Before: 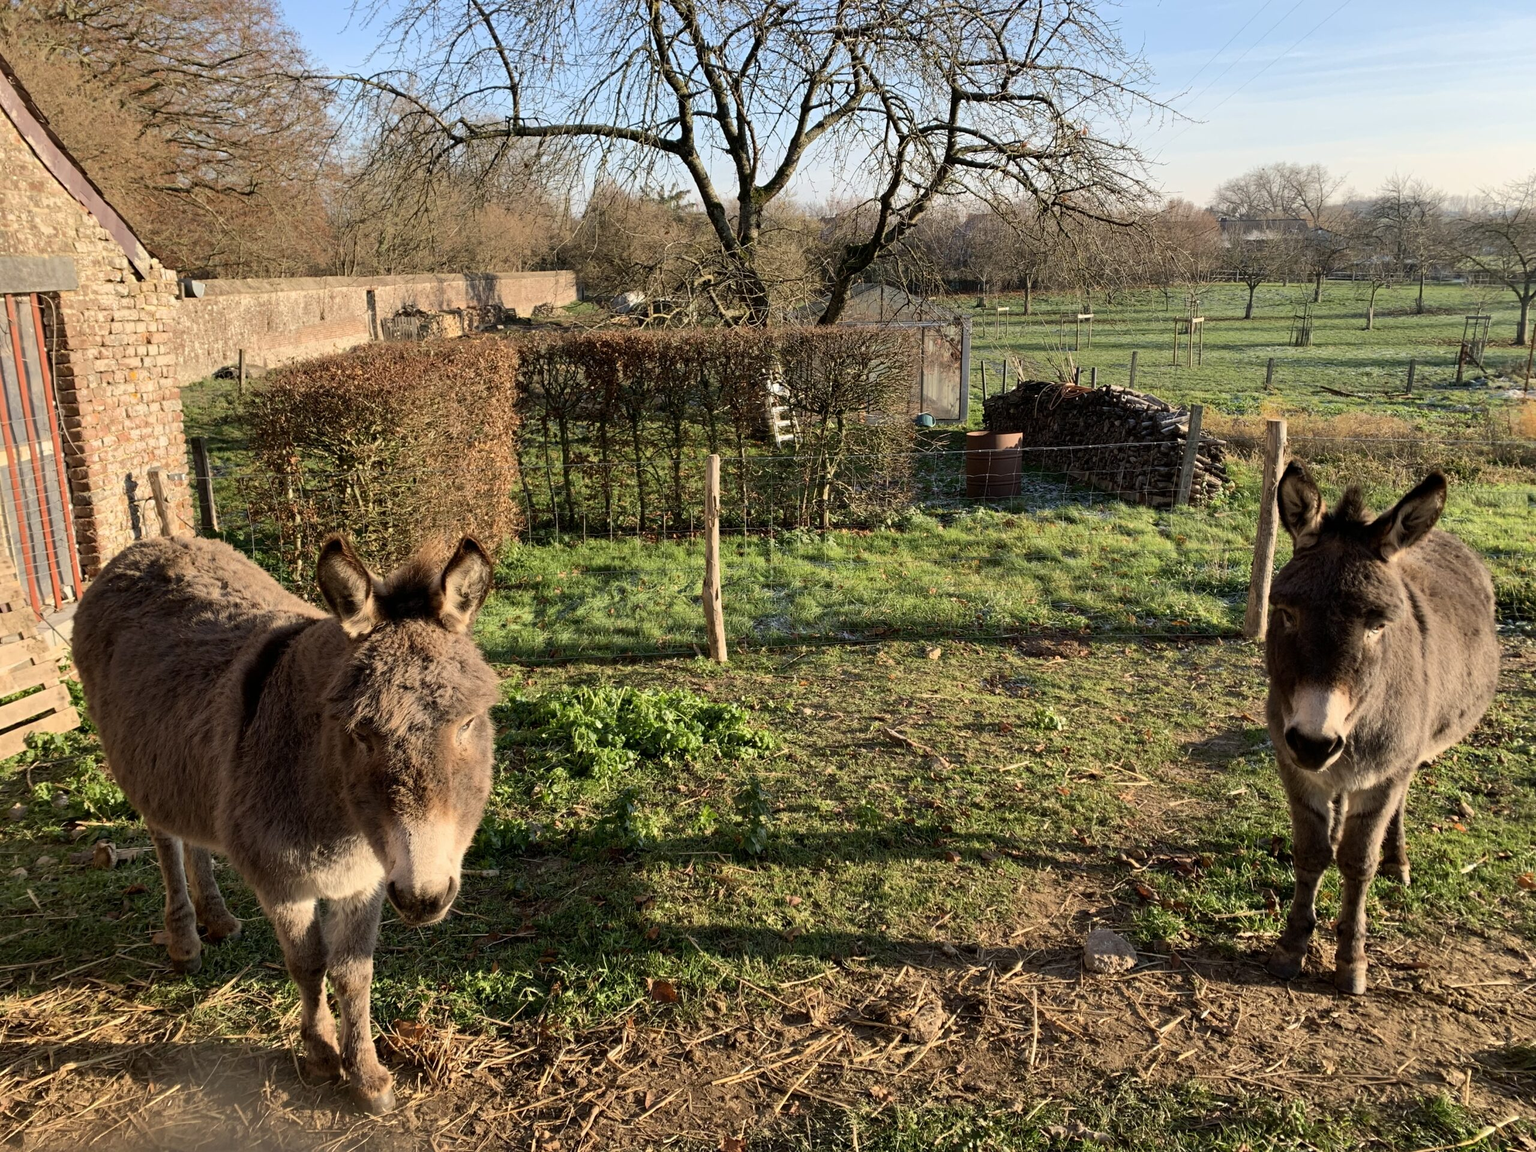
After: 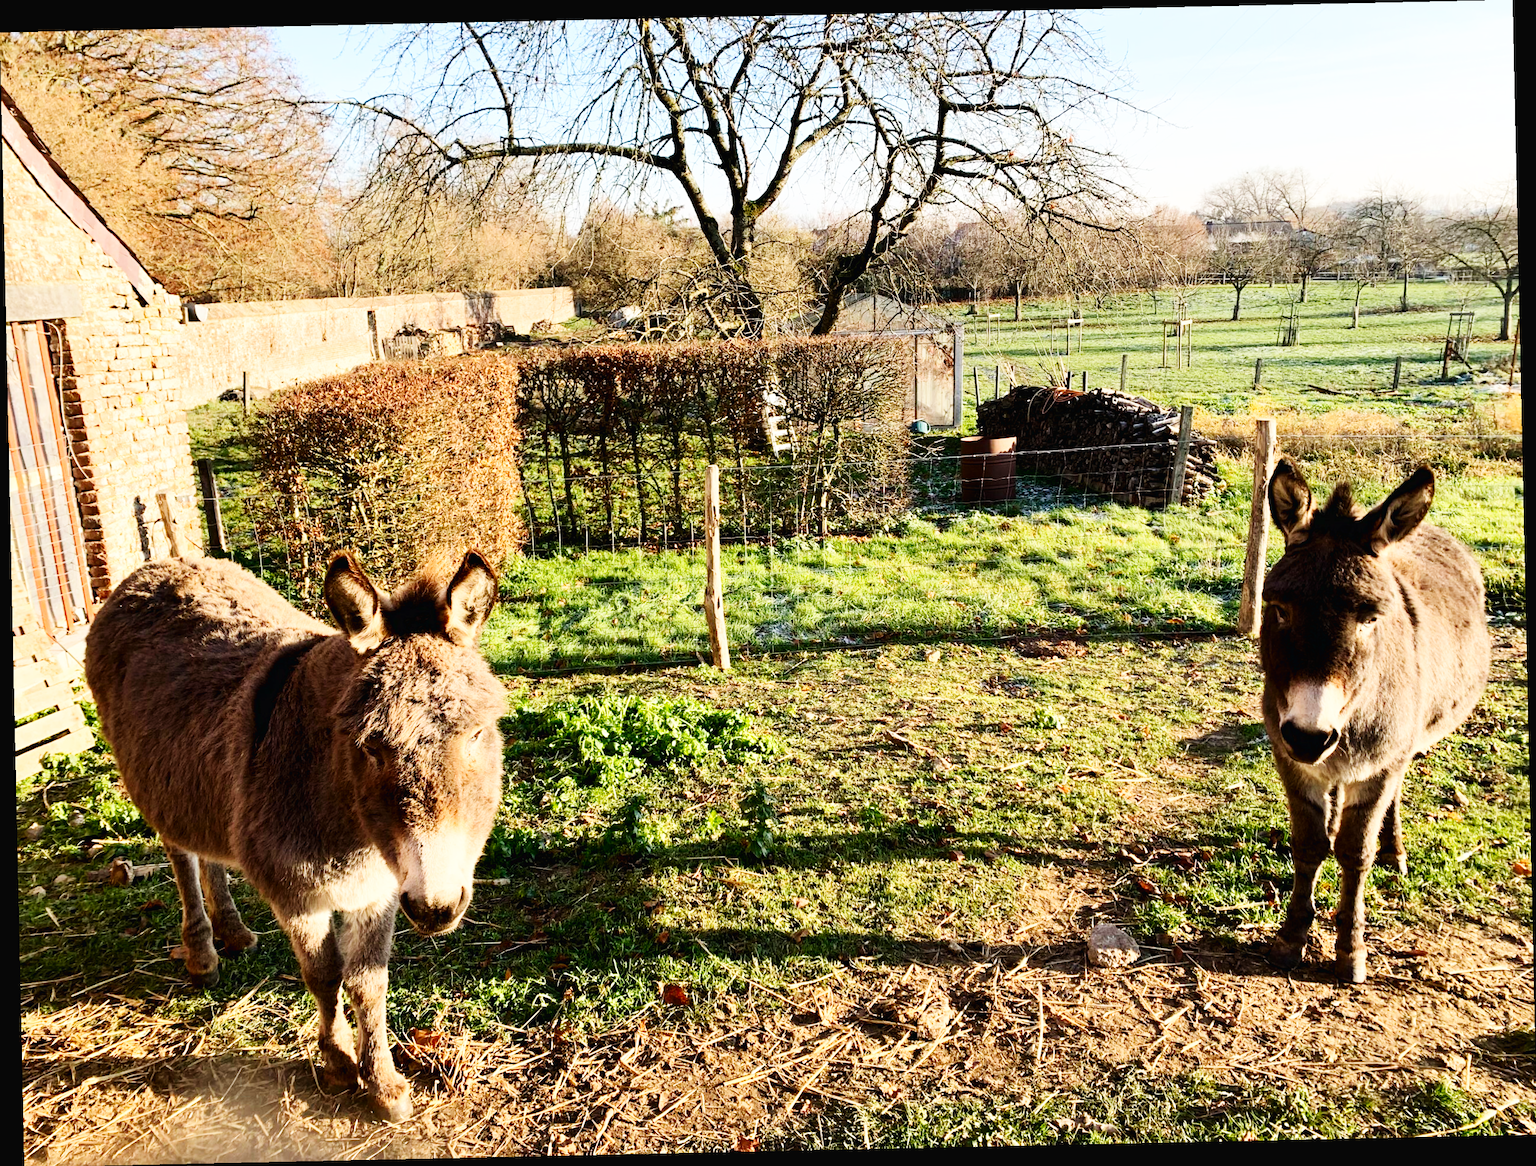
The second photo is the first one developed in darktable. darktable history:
contrast brightness saturation: contrast 0.14
exposure: exposure -0.116 EV, compensate exposure bias true, compensate highlight preservation false
rotate and perspective: rotation -1.24°, automatic cropping off
sharpen: radius 5.325, amount 0.312, threshold 26.433
base curve: curves: ch0 [(0, 0.003) (0.001, 0.002) (0.006, 0.004) (0.02, 0.022) (0.048, 0.086) (0.094, 0.234) (0.162, 0.431) (0.258, 0.629) (0.385, 0.8) (0.548, 0.918) (0.751, 0.988) (1, 1)], preserve colors none
